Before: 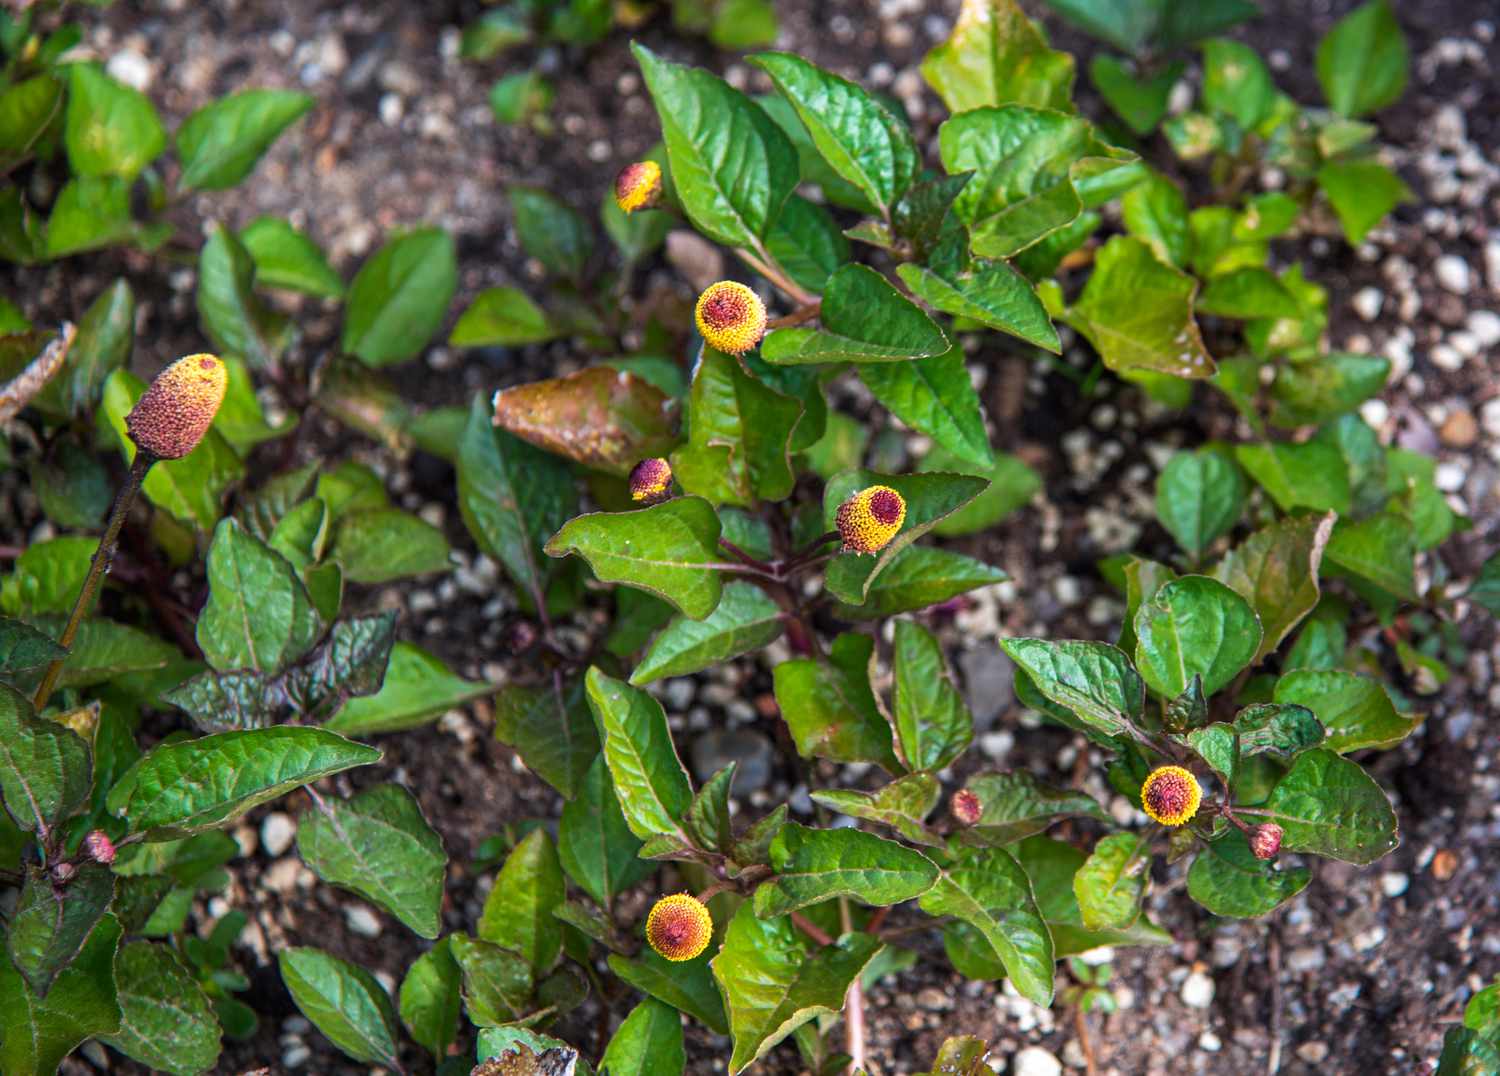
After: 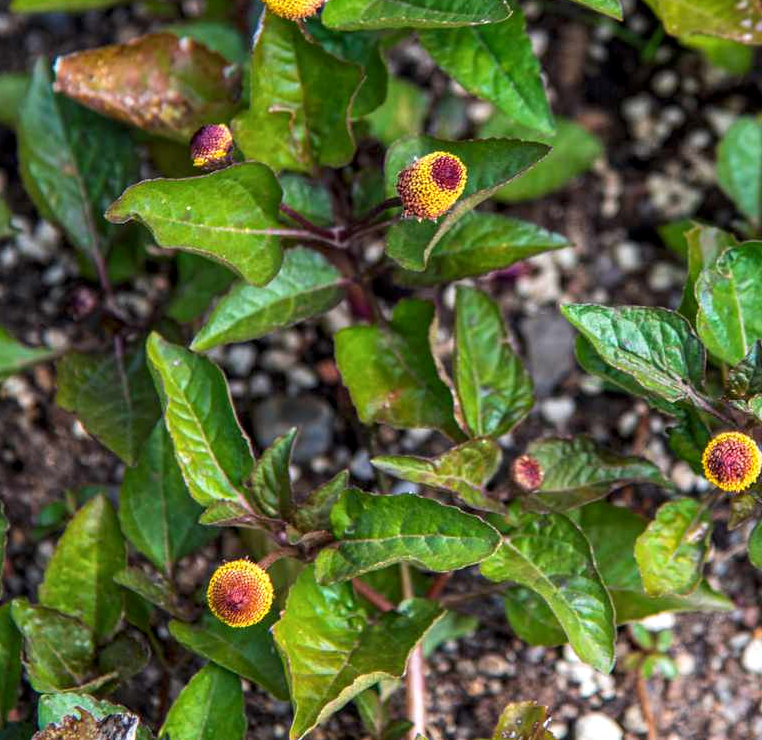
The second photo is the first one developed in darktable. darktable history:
local contrast: on, module defaults
crop and rotate: left 29.323%, top 31.209%, right 19.816%
